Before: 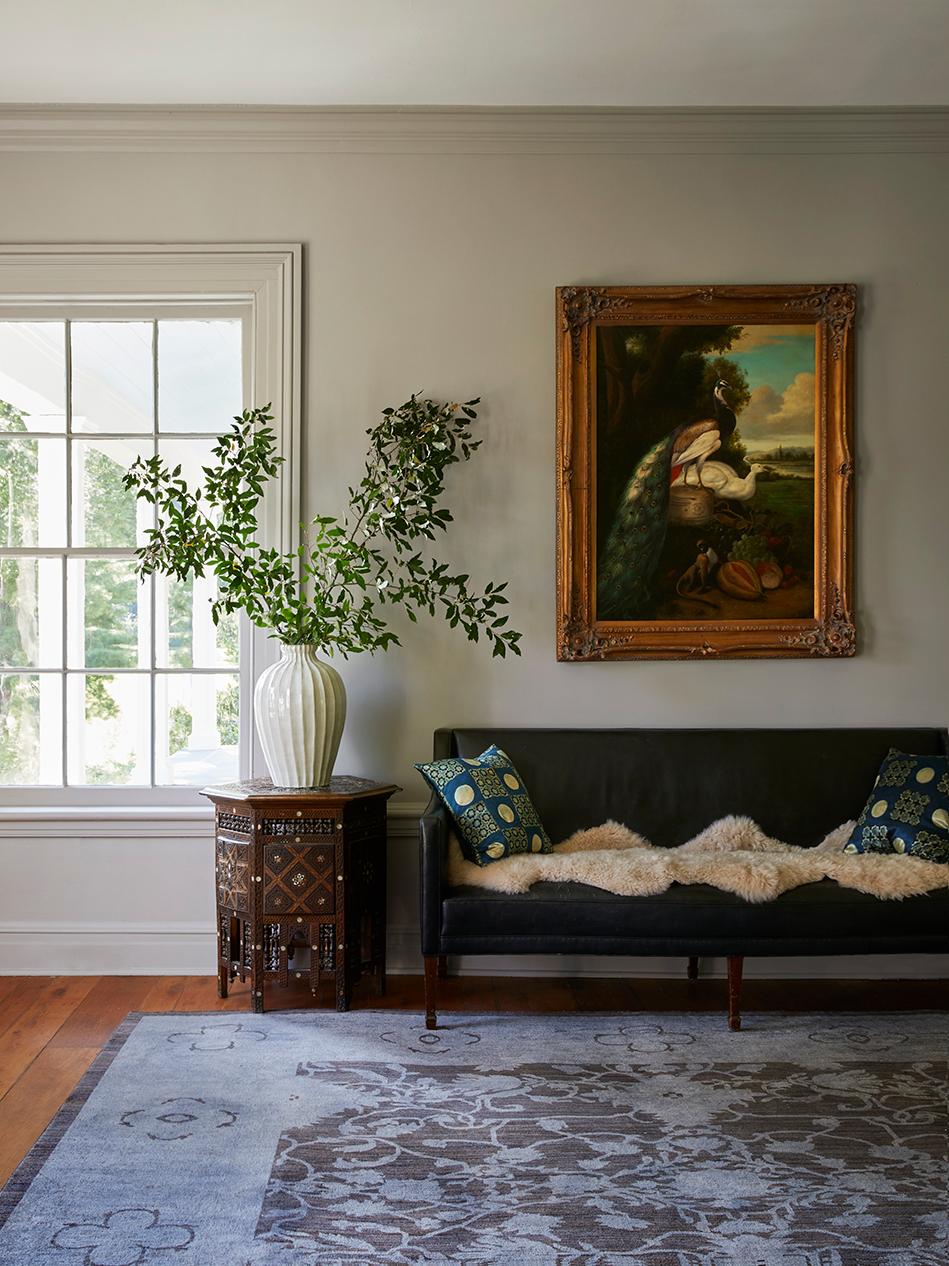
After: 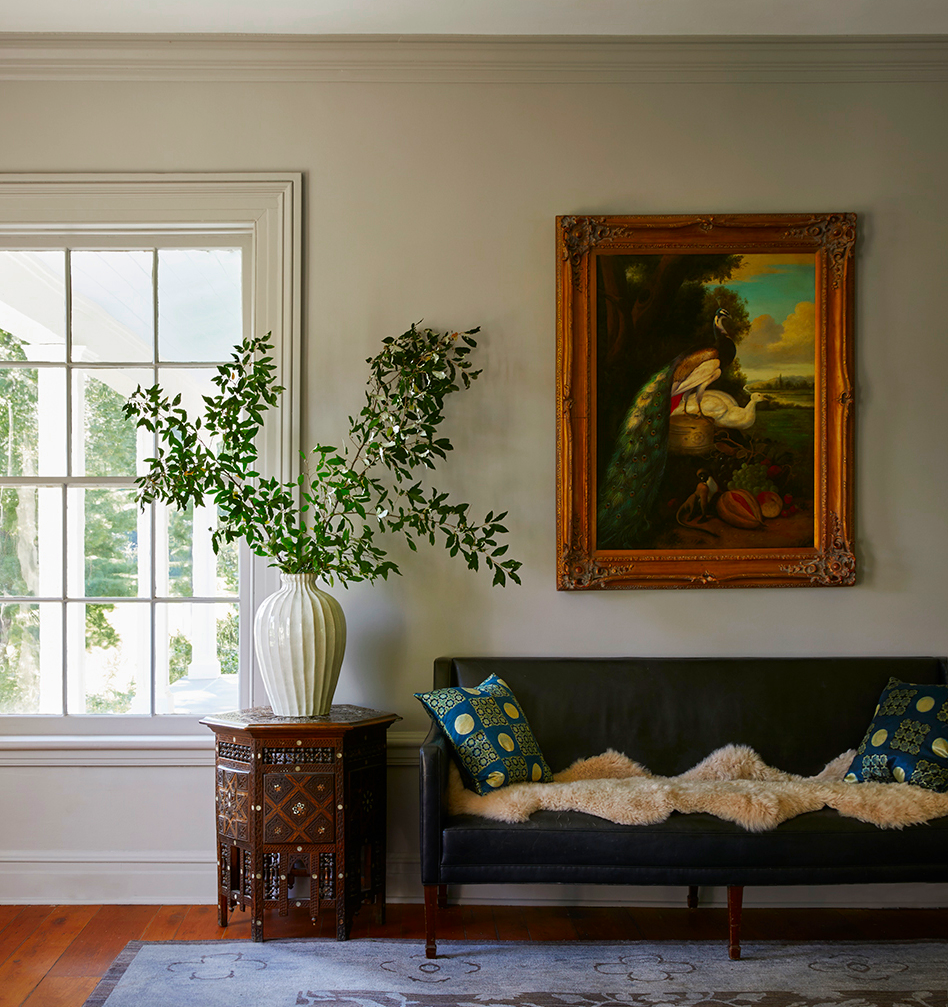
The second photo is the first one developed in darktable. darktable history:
color zones: curves: ch0 [(0, 0.425) (0.143, 0.422) (0.286, 0.42) (0.429, 0.419) (0.571, 0.419) (0.714, 0.42) (0.857, 0.422) (1, 0.425)]; ch1 [(0, 0.666) (0.143, 0.669) (0.286, 0.671) (0.429, 0.67) (0.571, 0.67) (0.714, 0.67) (0.857, 0.67) (1, 0.666)]
crop and rotate: top 5.669%, bottom 14.782%
